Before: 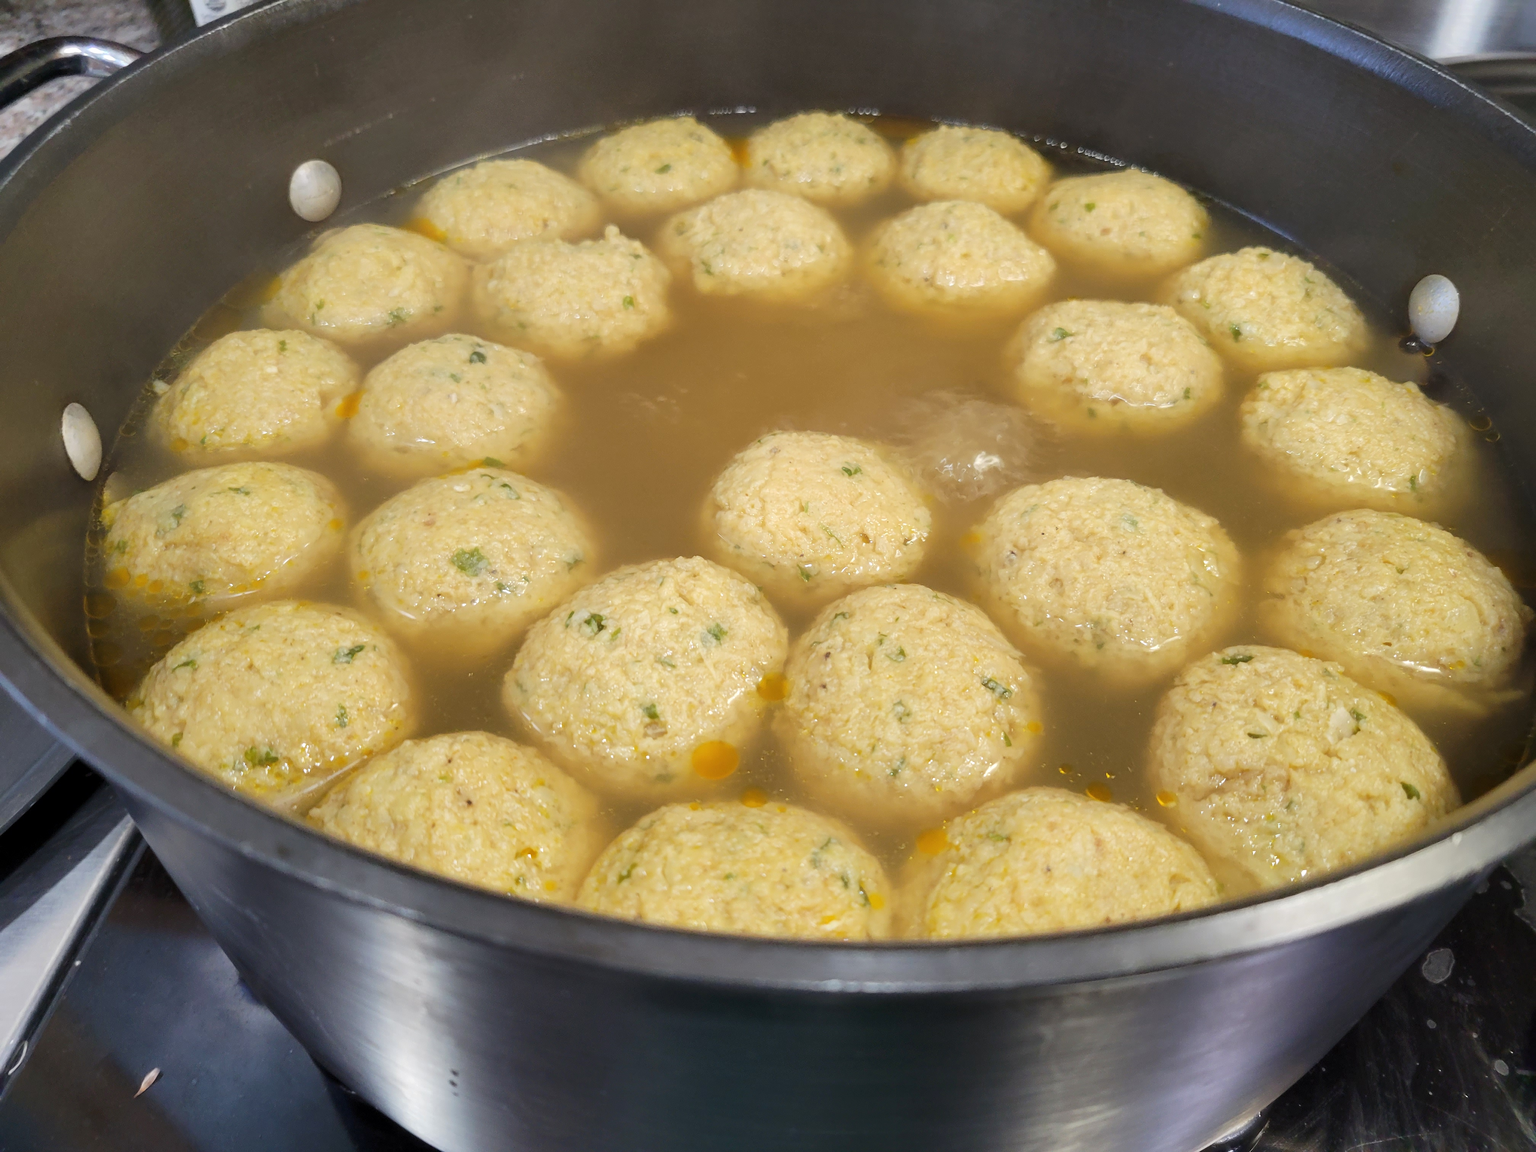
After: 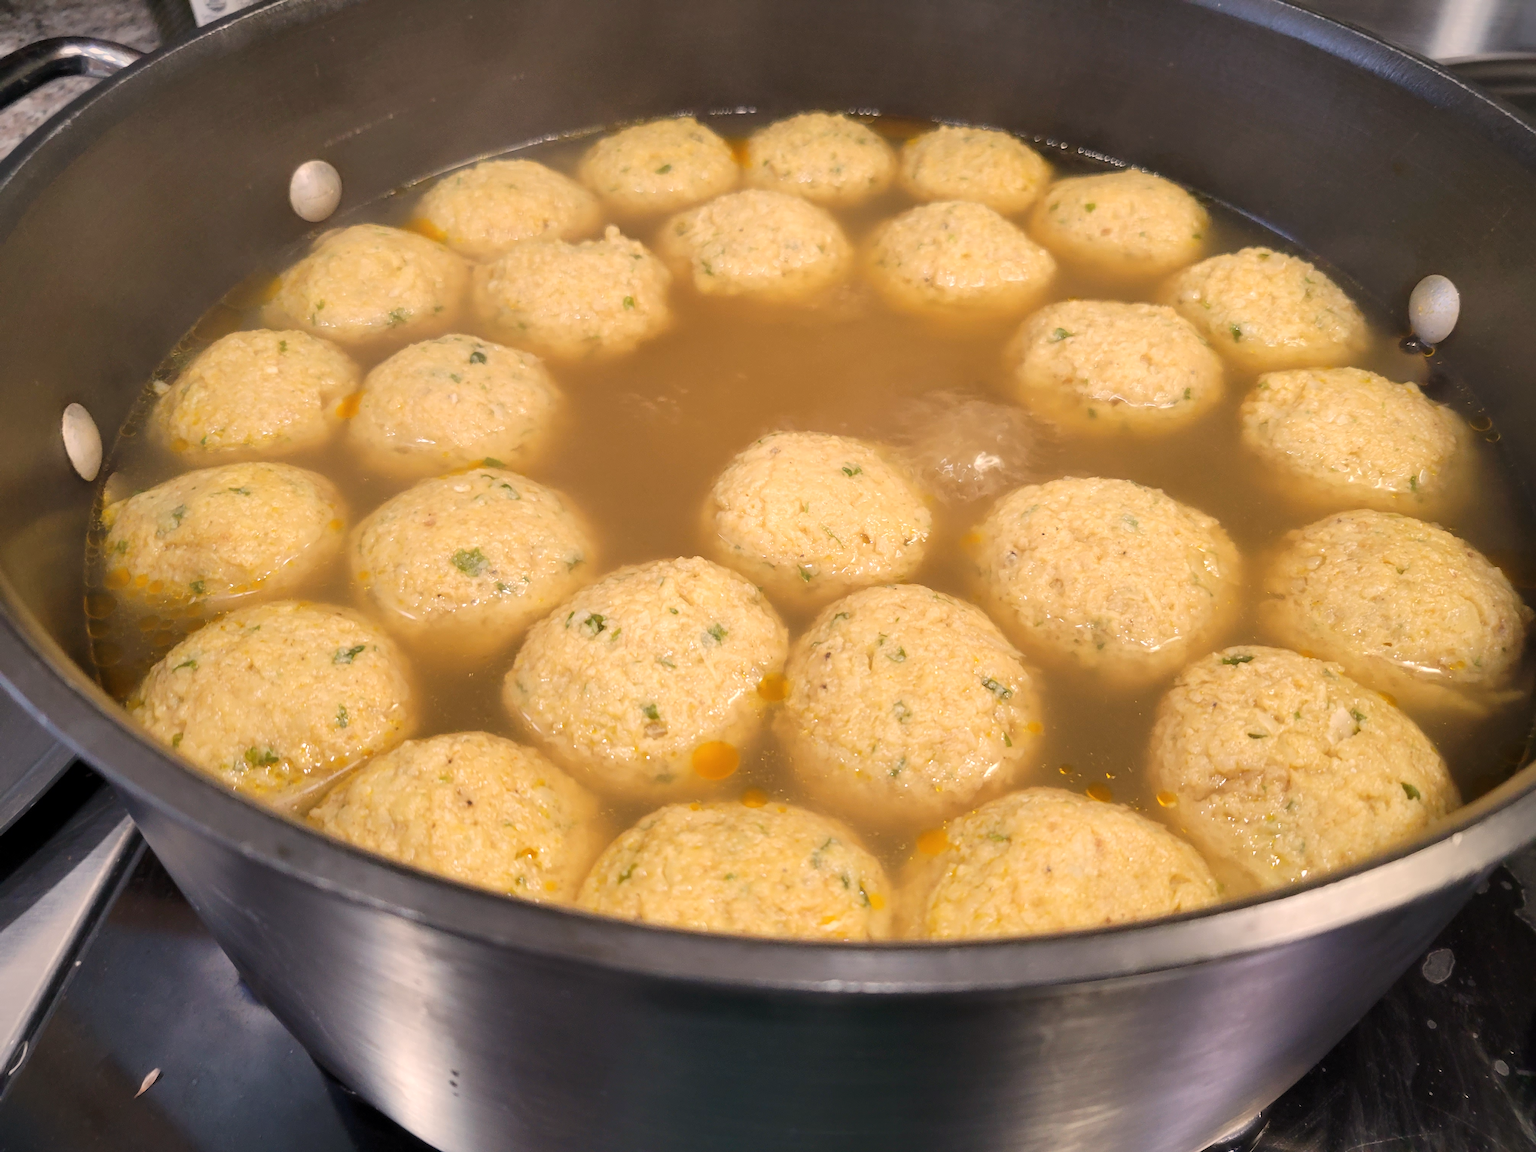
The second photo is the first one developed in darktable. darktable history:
vignetting: fall-off start 100%, fall-off radius 64.94%, automatic ratio true, unbound false
white balance: red 1.127, blue 0.943
